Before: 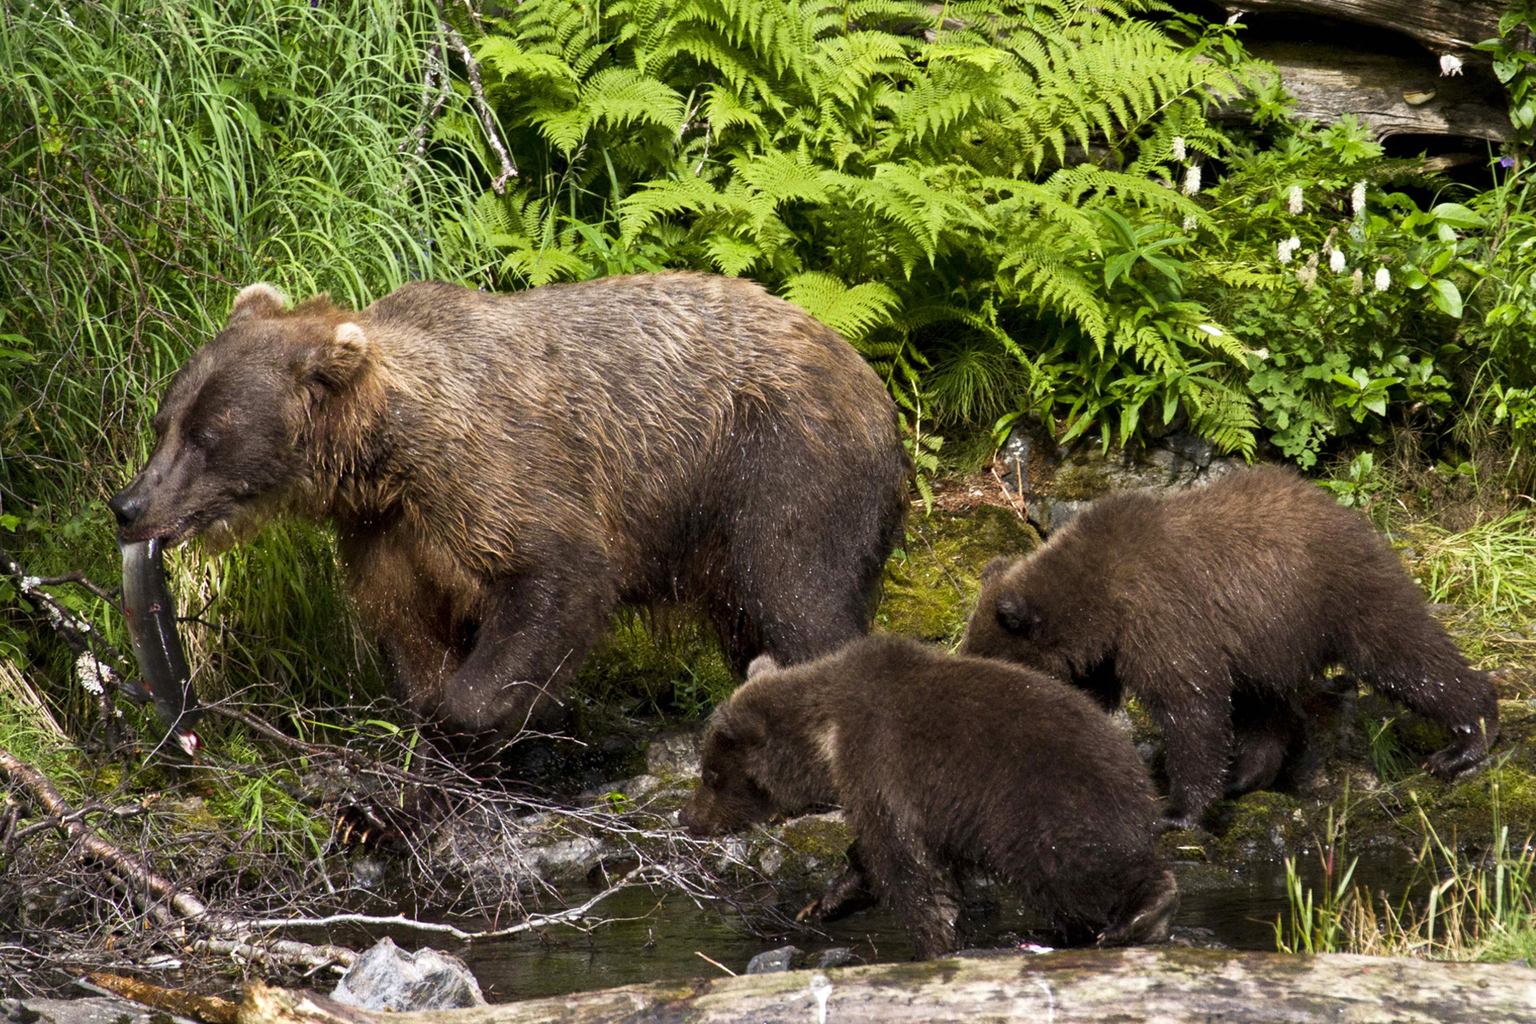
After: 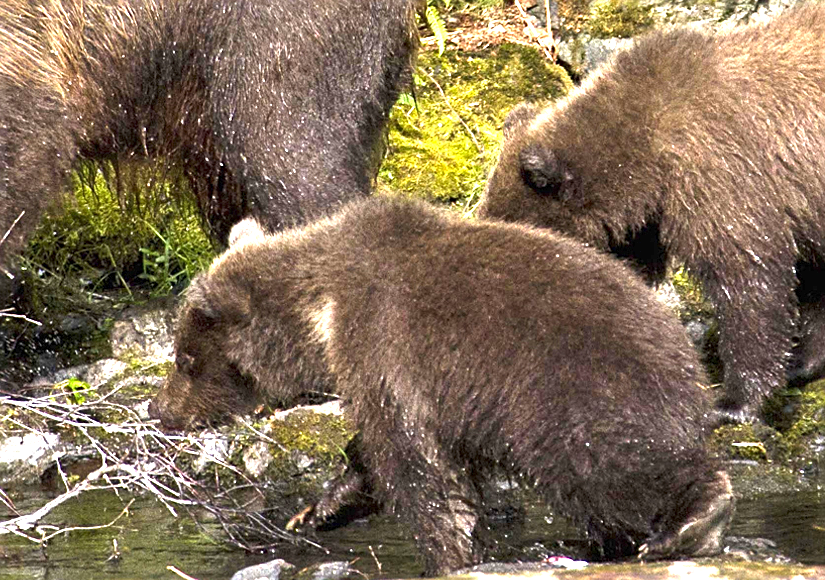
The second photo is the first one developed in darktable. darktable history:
crop: left 35.976%, top 45.819%, right 18.162%, bottom 5.807%
exposure: black level correction 0, exposure 2 EV, compensate highlight preservation false
sharpen: on, module defaults
